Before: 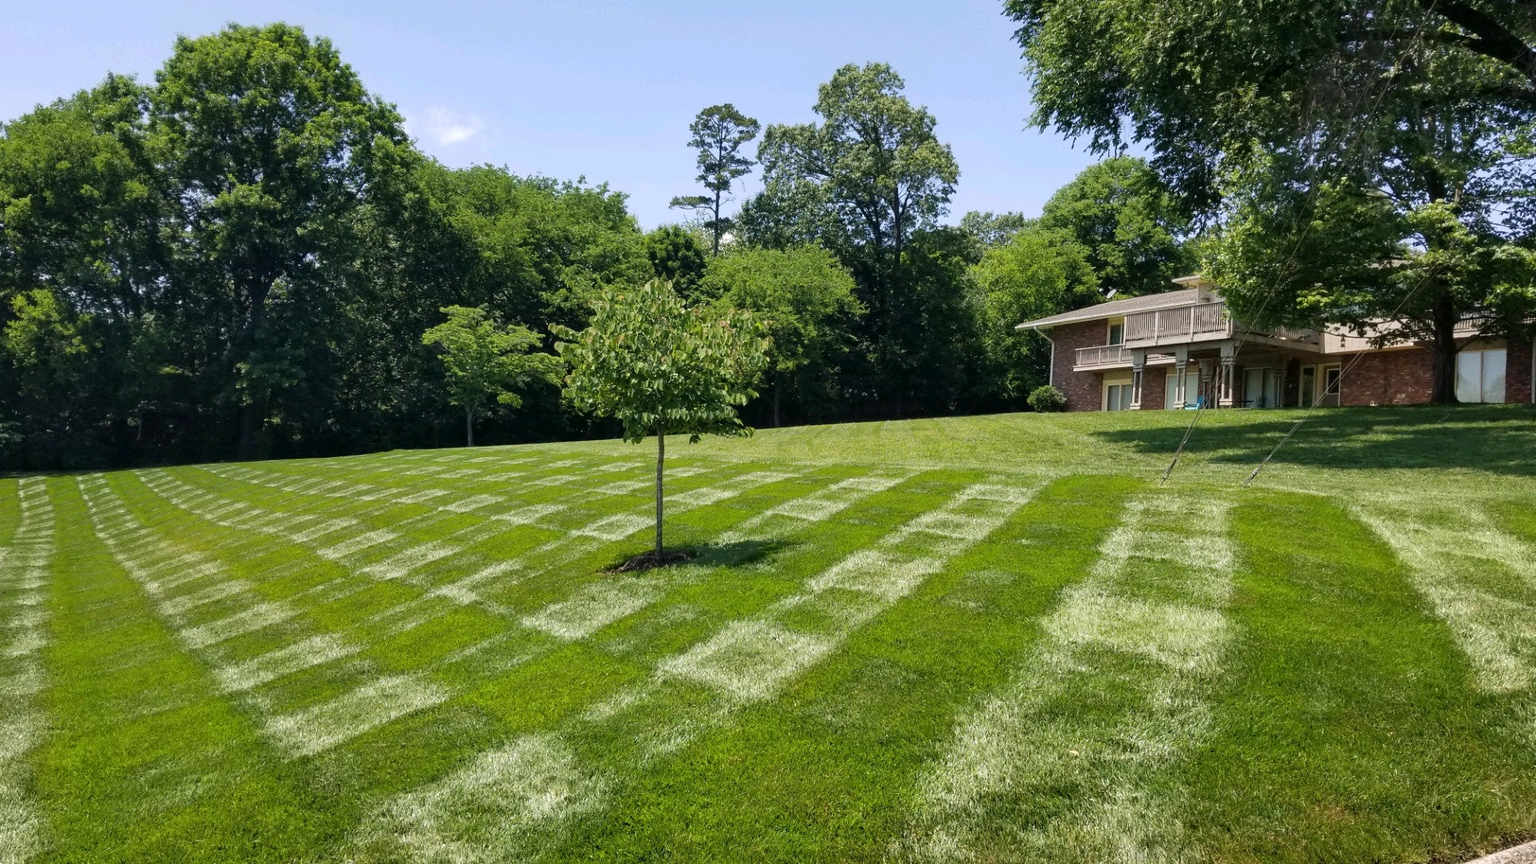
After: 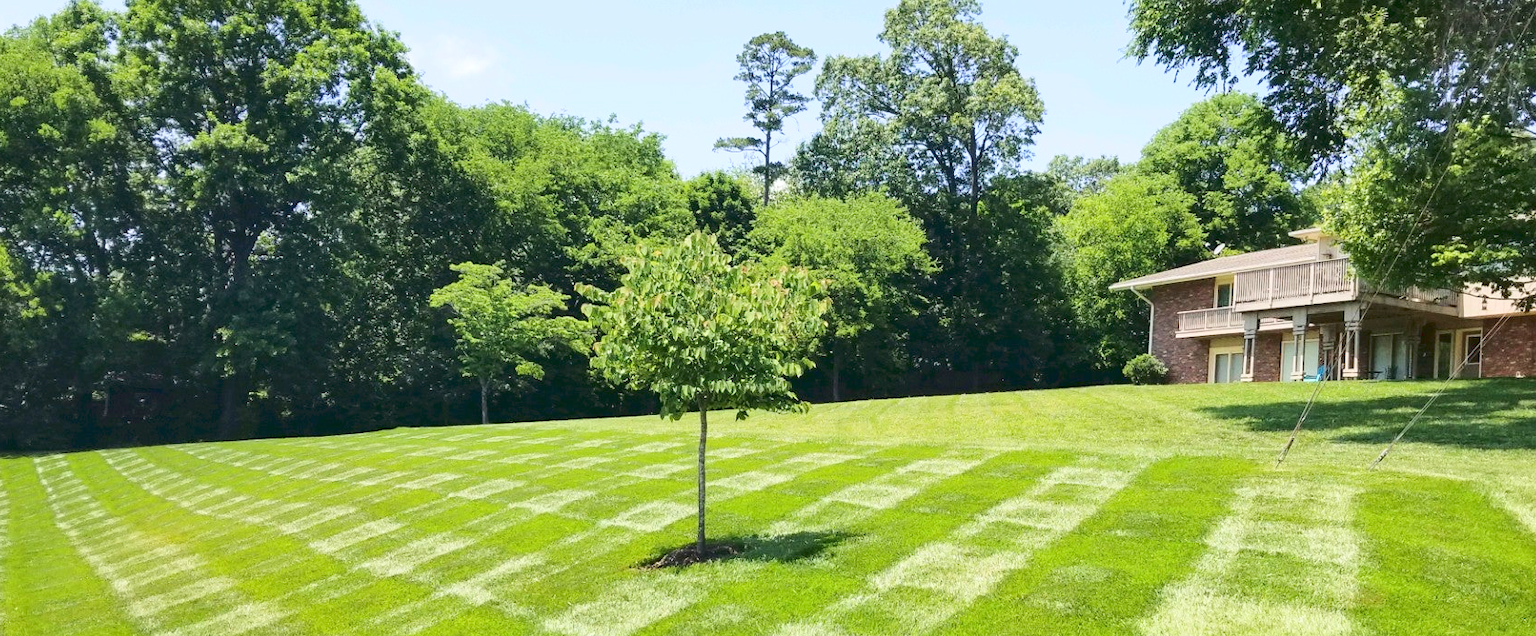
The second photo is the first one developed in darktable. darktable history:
base curve: curves: ch0 [(0, 0.007) (0.028, 0.063) (0.121, 0.311) (0.46, 0.743) (0.859, 0.957) (1, 1)]
crop: left 3.086%, top 8.903%, right 9.612%, bottom 26.742%
